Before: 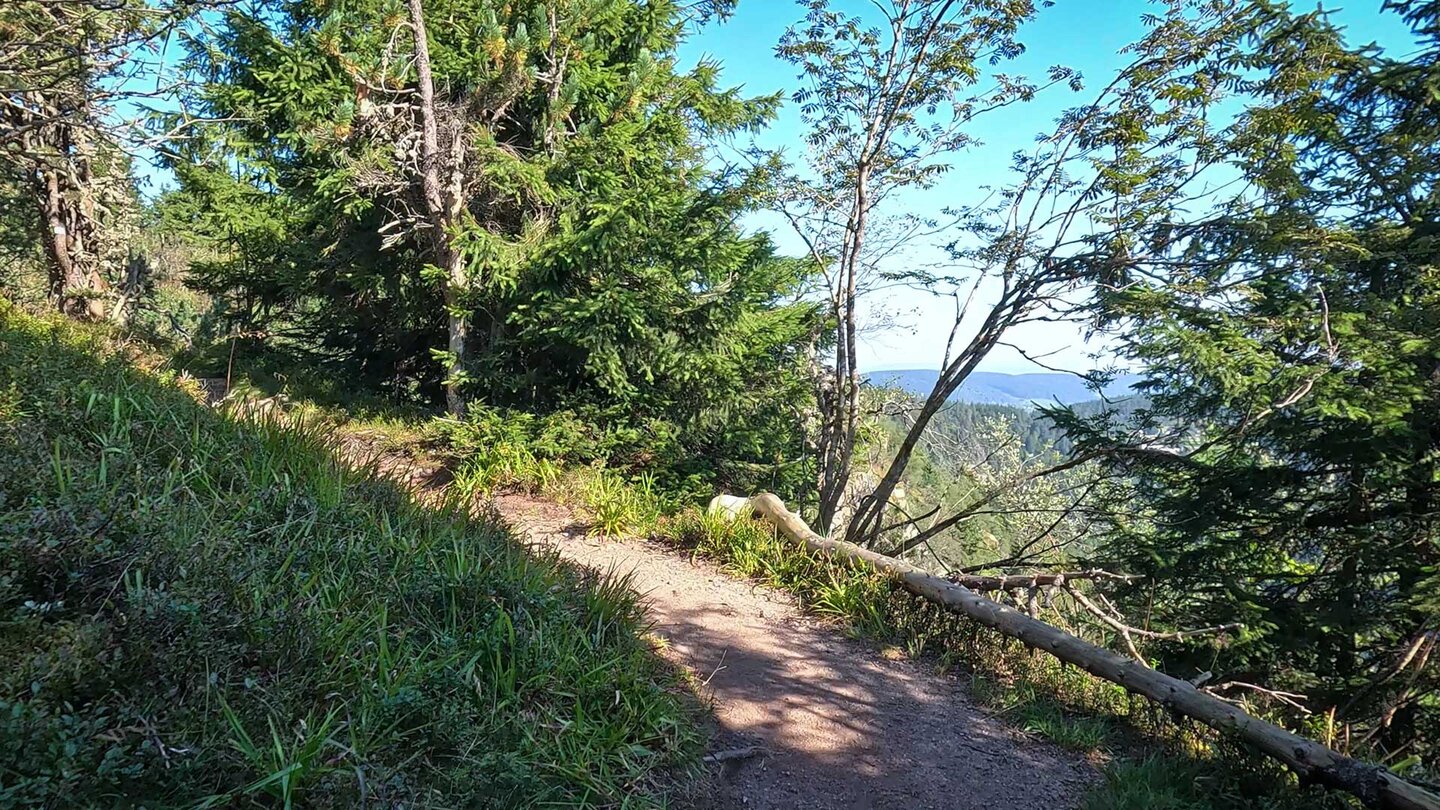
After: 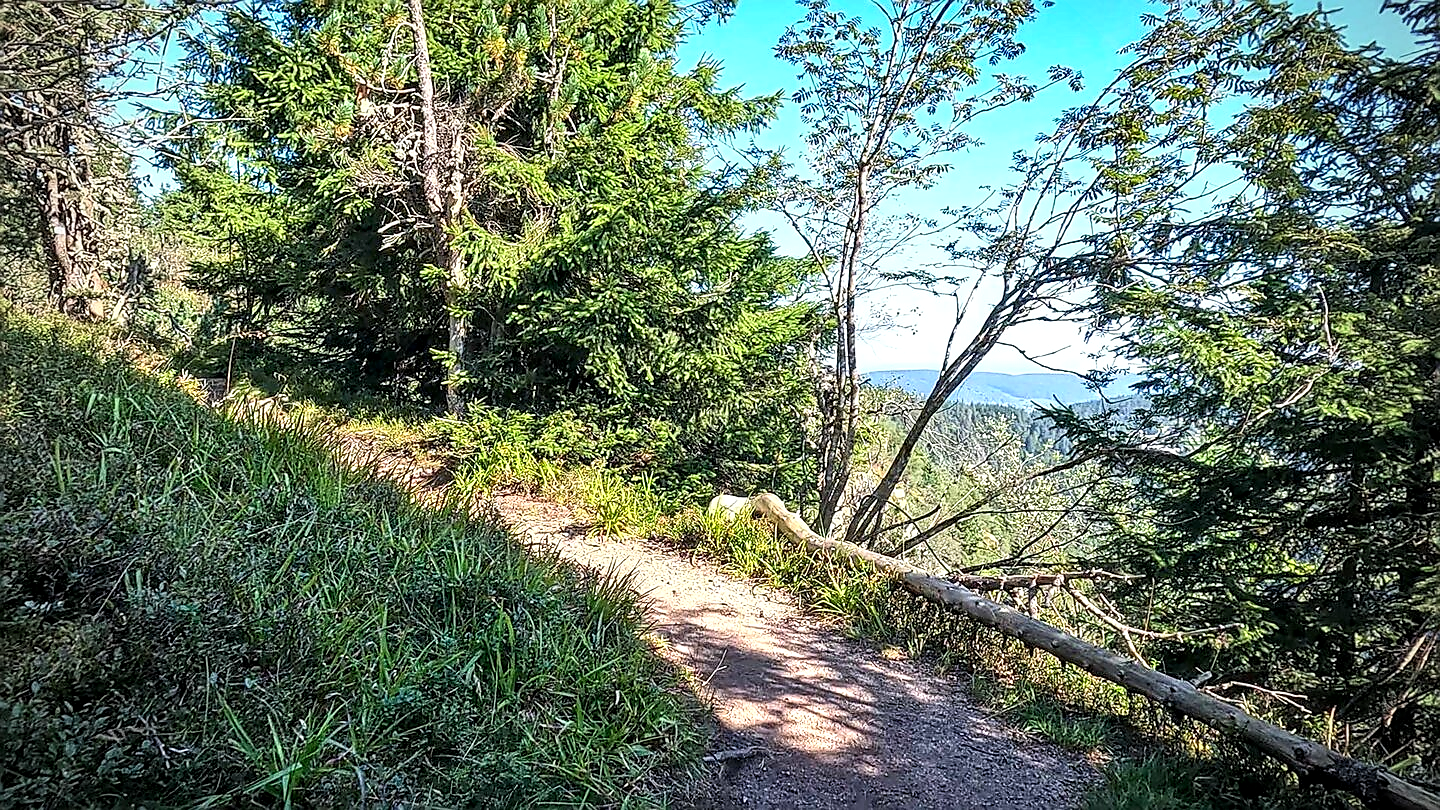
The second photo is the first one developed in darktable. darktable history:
sharpen: radius 1.358, amount 1.238, threshold 0.701
local contrast: highlights 60%, shadows 60%, detail 160%
contrast brightness saturation: contrast 0.198, brightness 0.156, saturation 0.218
vignetting: fall-off start 73.79%, unbound false
